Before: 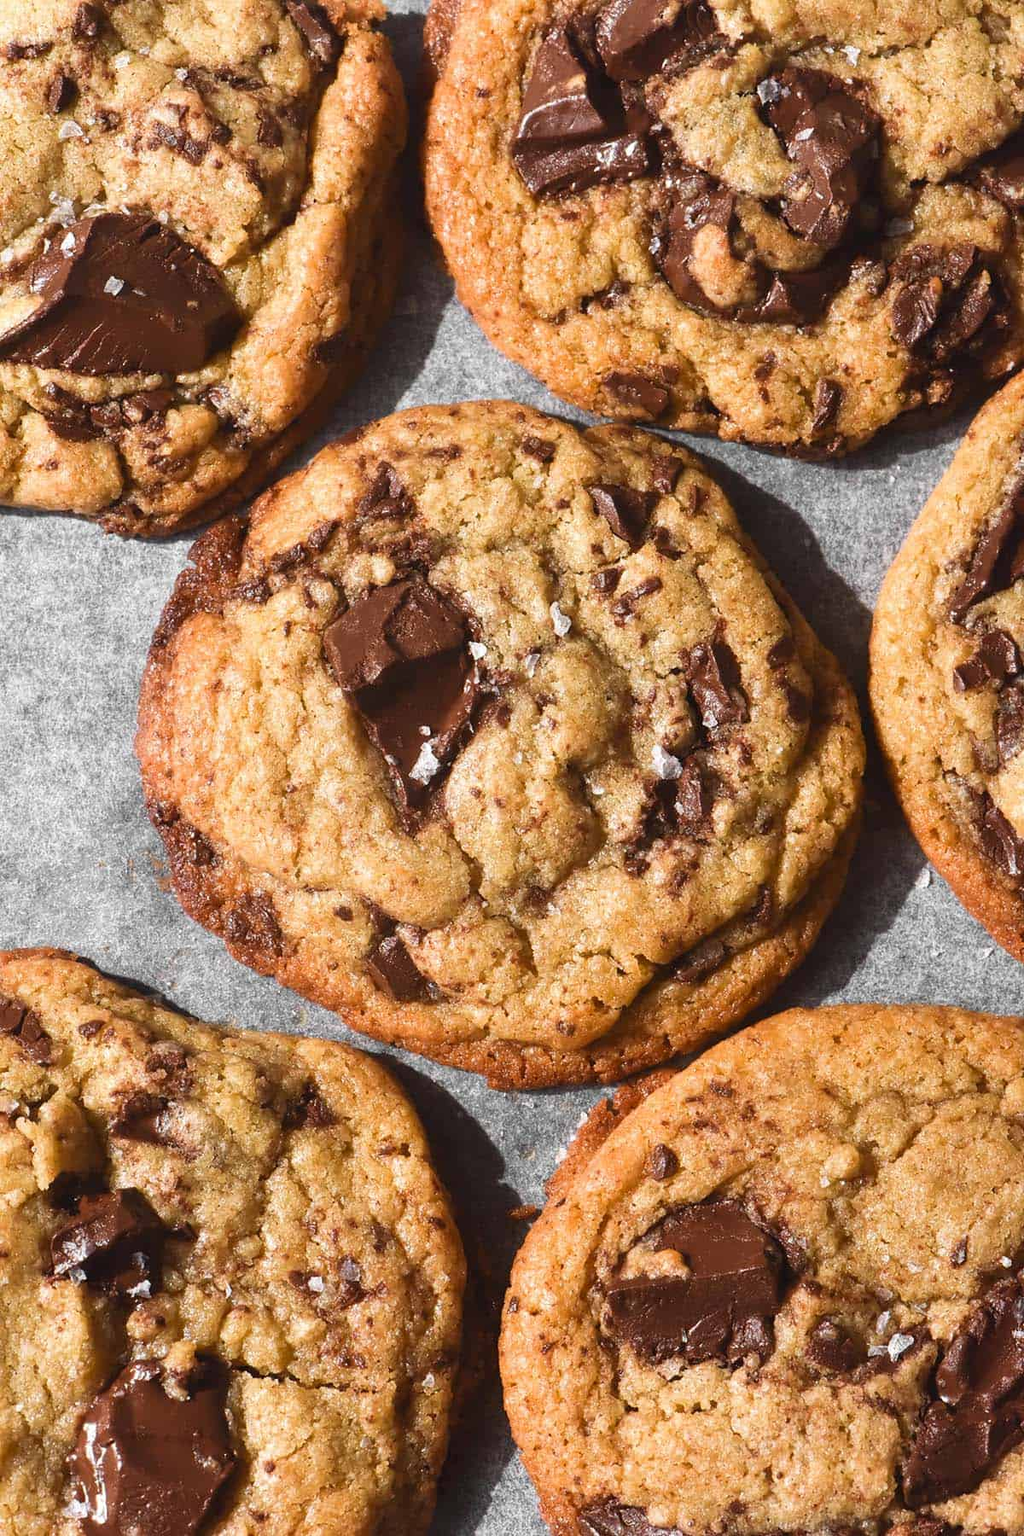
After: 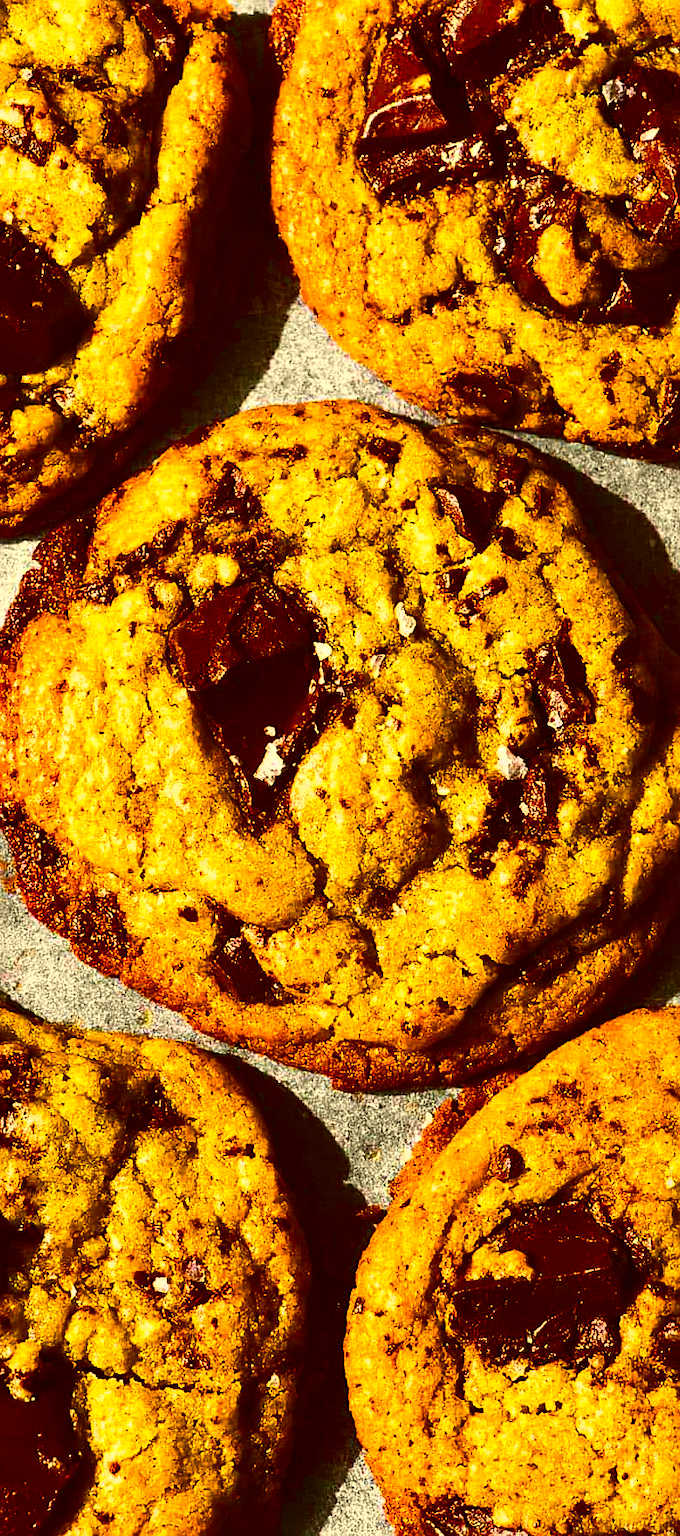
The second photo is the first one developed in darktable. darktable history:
exposure: exposure 0.509 EV, compensate exposure bias true, compensate highlight preservation false
color balance rgb: shadows lift › luminance -19.644%, highlights gain › chroma 0.231%, highlights gain › hue 330.37°, linear chroma grading › shadows -39.813%, linear chroma grading › highlights 39.176%, linear chroma grading › global chroma 45.22%, linear chroma grading › mid-tones -29.759%, perceptual saturation grading › global saturation 23.892%, perceptual saturation grading › highlights -24.436%, perceptual saturation grading › mid-tones 24.15%, perceptual saturation grading › shadows 40.57%, global vibrance 1.439%, saturation formula JzAzBz (2021)
shadows and highlights: shadows 39.34, highlights -53.44, low approximation 0.01, soften with gaussian
crop and rotate: left 15.2%, right 18.348%
sharpen: on, module defaults
color correction: highlights a* 0.09, highlights b* 28.83, shadows a* -0.169, shadows b* 21.83
contrast brightness saturation: contrast 0.192, brightness -0.108, saturation 0.213
